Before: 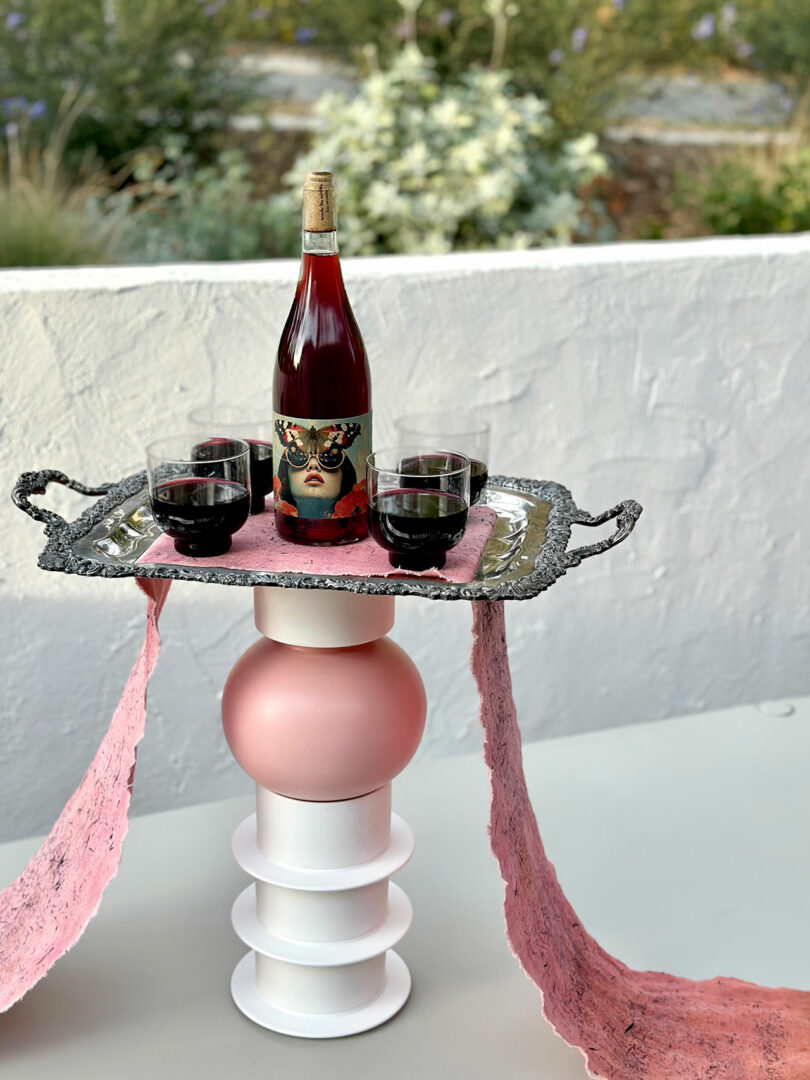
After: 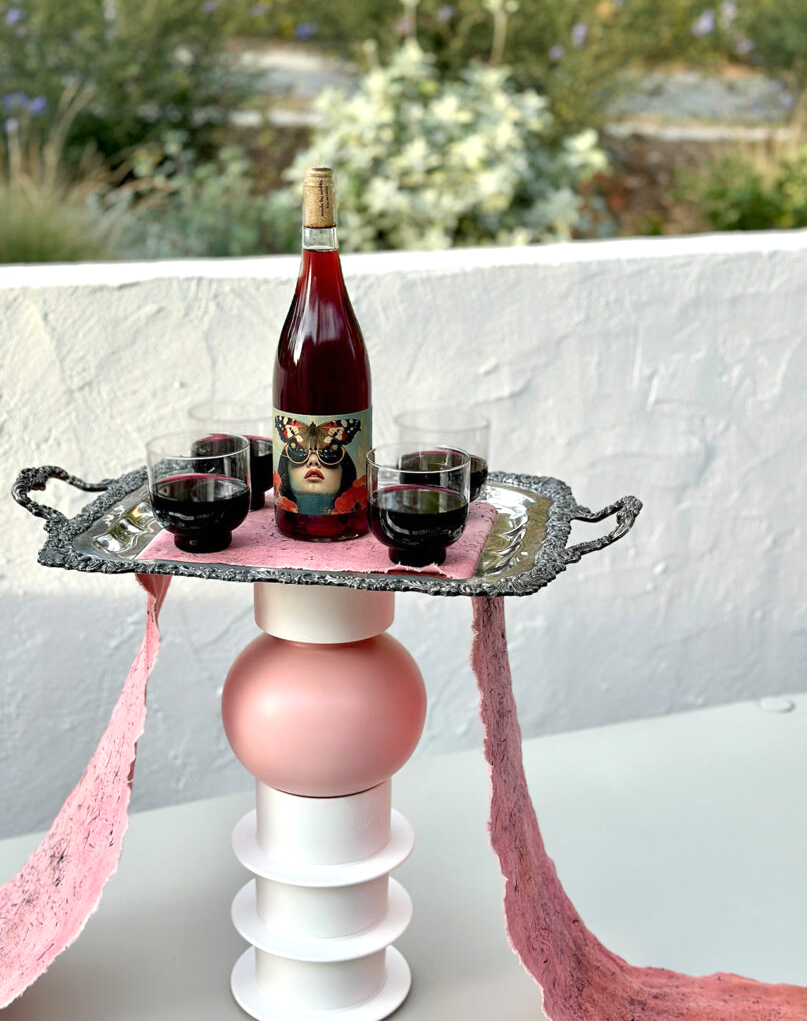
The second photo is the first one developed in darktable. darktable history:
crop: top 0.374%, right 0.26%, bottom 5.074%
exposure: black level correction 0, exposure 0.2 EV, compensate highlight preservation false
